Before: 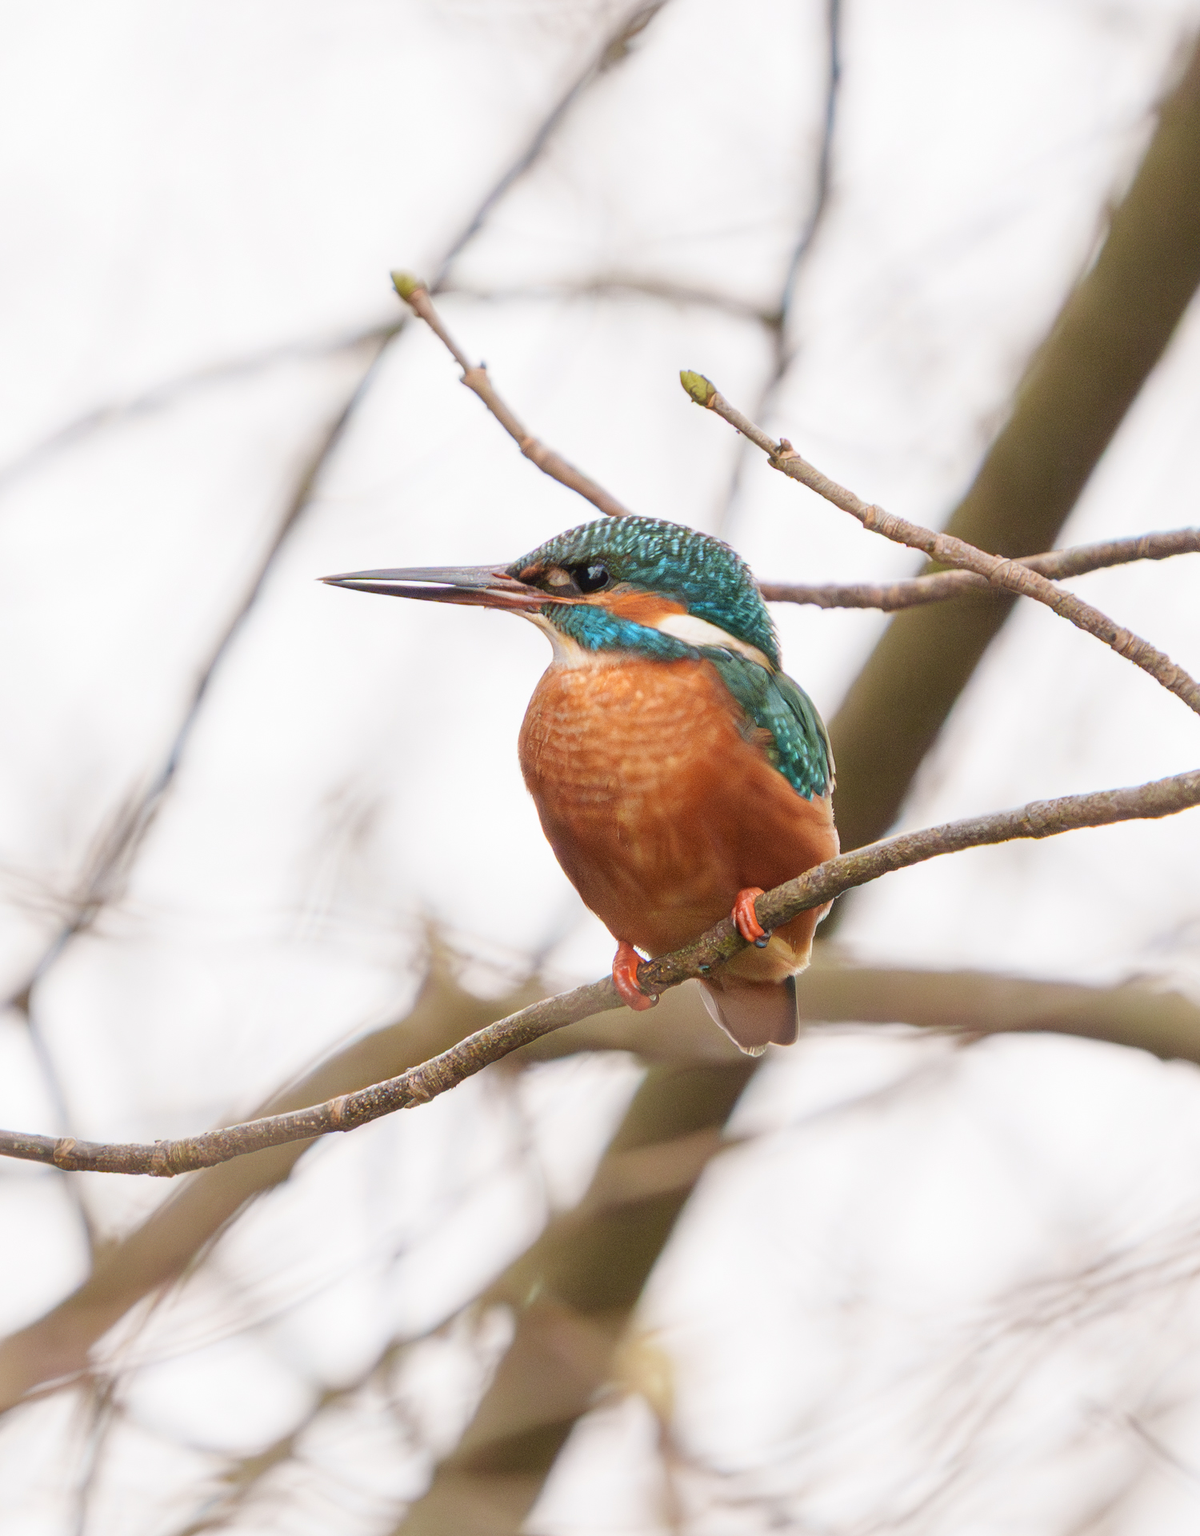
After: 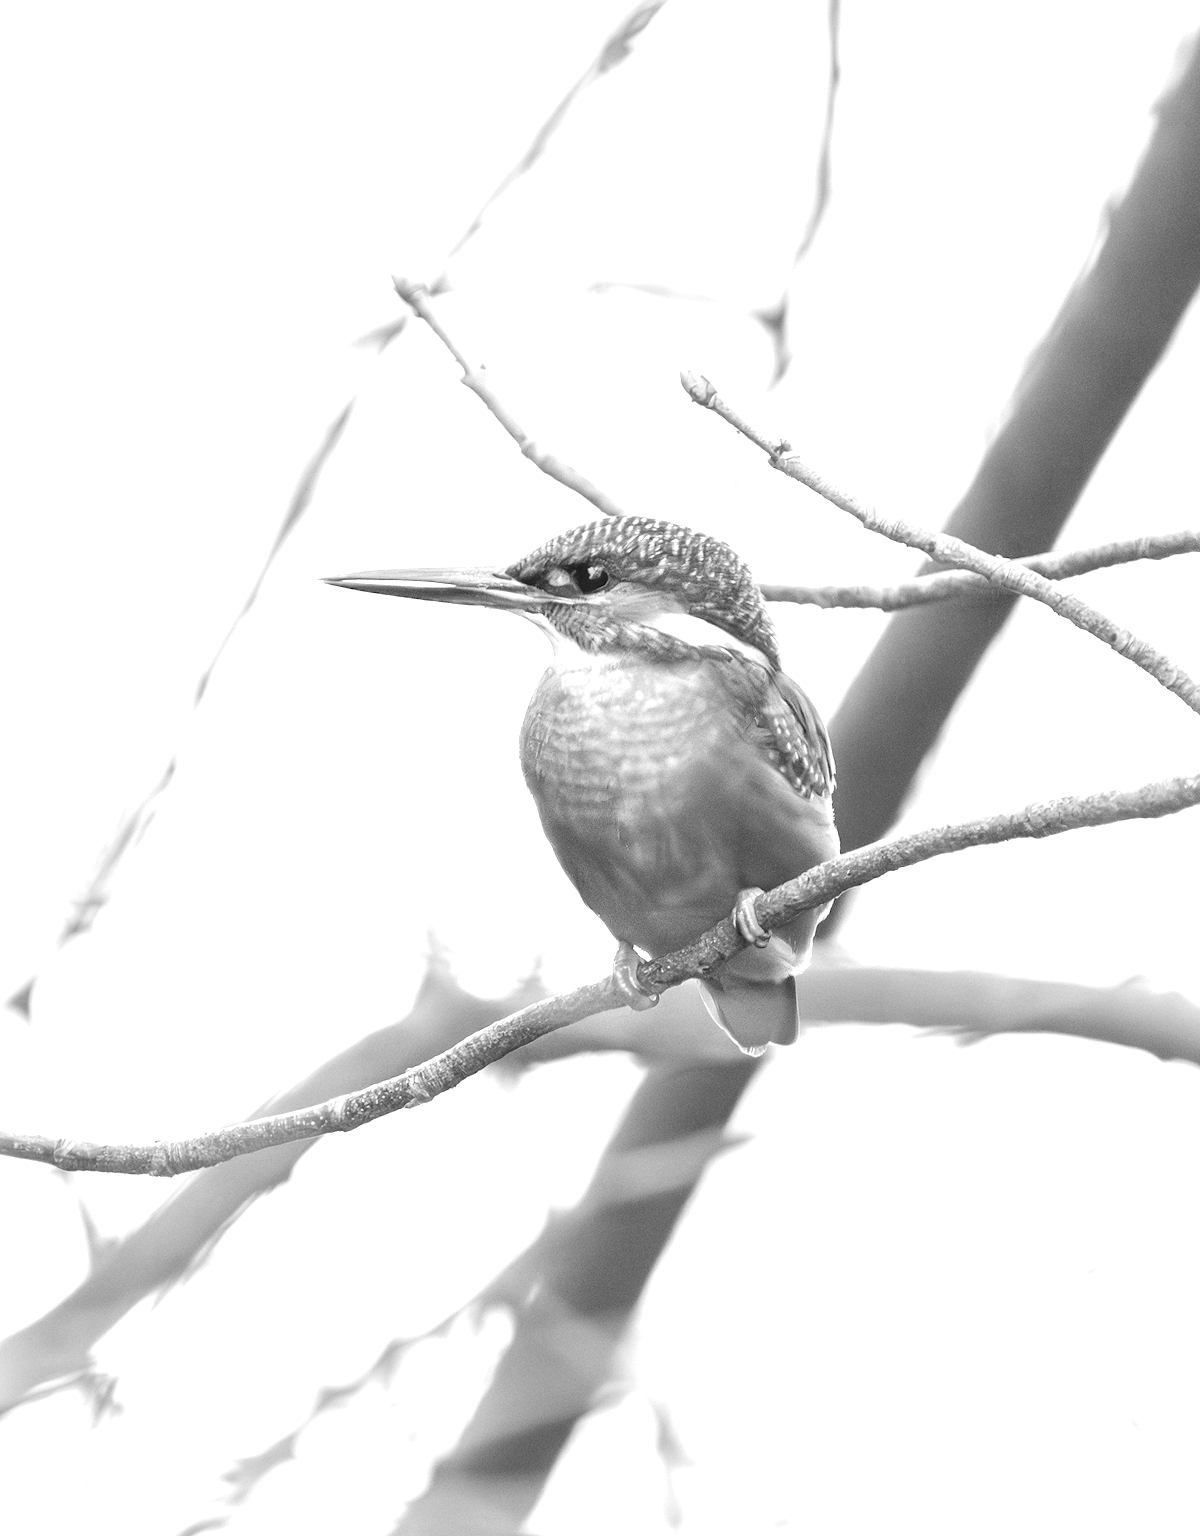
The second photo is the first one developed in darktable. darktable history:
color correction: highlights a* -2.73, highlights b* -2.09, shadows a* 2.41, shadows b* 2.73
exposure: black level correction 0, exposure 1.125 EV, compensate exposure bias true, compensate highlight preservation false
monochrome: a 32, b 64, size 2.3
